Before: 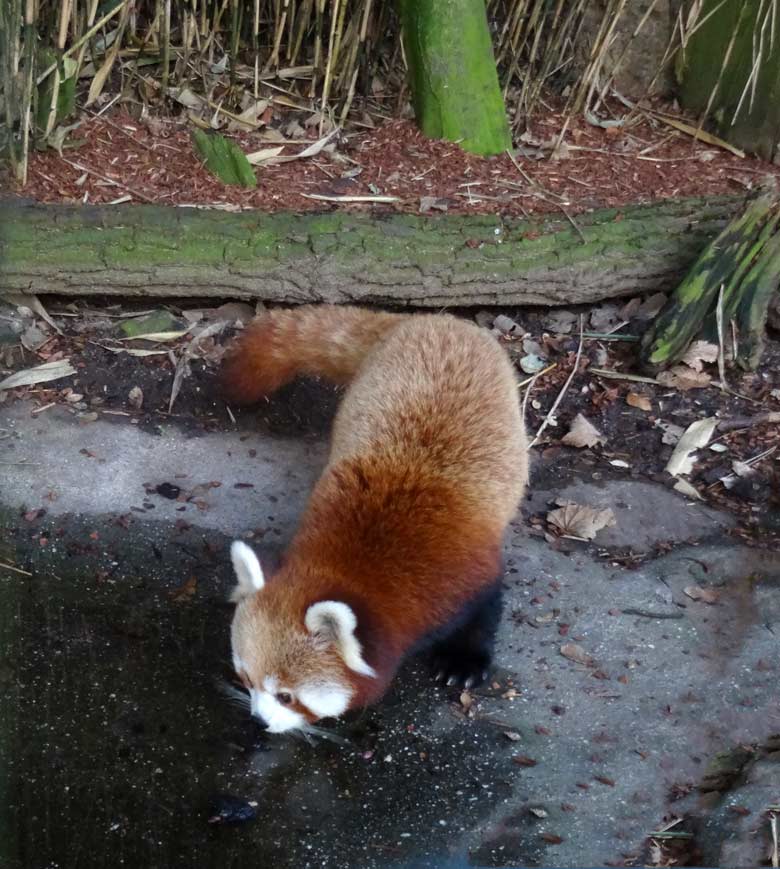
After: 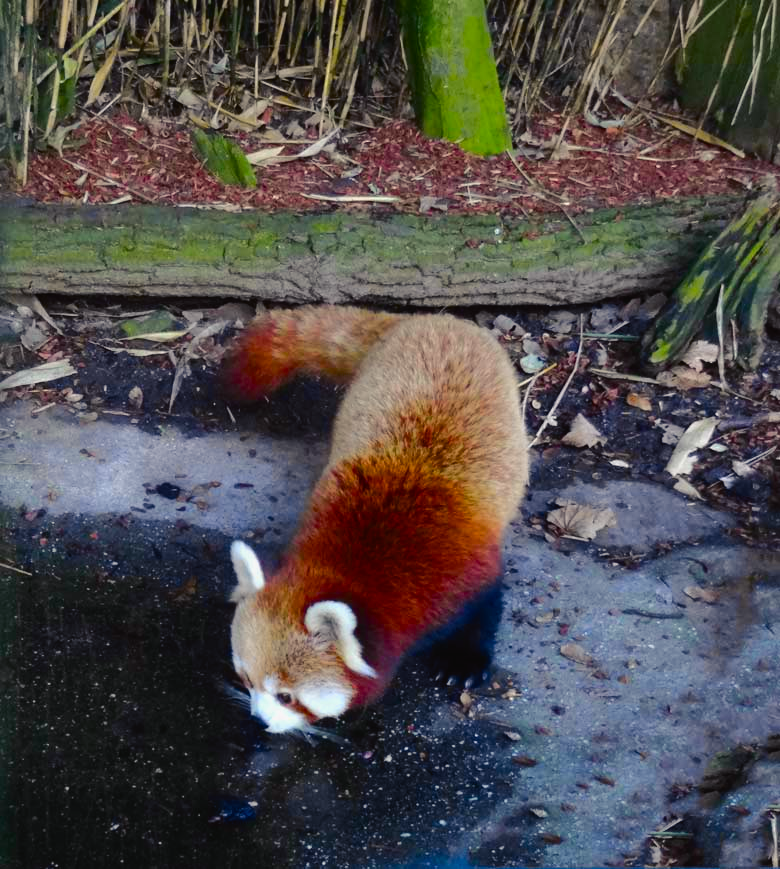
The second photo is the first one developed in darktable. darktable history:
tone curve: curves: ch0 [(0, 0.021) (0.049, 0.044) (0.157, 0.131) (0.365, 0.359) (0.499, 0.517) (0.675, 0.667) (0.856, 0.83) (1, 0.969)]; ch1 [(0, 0) (0.302, 0.309) (0.433, 0.443) (0.472, 0.47) (0.502, 0.503) (0.527, 0.516) (0.564, 0.557) (0.614, 0.645) (0.677, 0.722) (0.859, 0.889) (1, 1)]; ch2 [(0, 0) (0.33, 0.301) (0.447, 0.44) (0.487, 0.496) (0.502, 0.501) (0.535, 0.537) (0.565, 0.558) (0.608, 0.624) (1, 1)], color space Lab, independent channels, preserve colors none
shadows and highlights: shadows 20.5, highlights -19.87, highlights color adjustment 0.658%, soften with gaussian
color balance rgb: shadows lift › luminance -21.839%, shadows lift › chroma 6.661%, shadows lift › hue 268.51°, perceptual saturation grading › global saturation 49.611%
